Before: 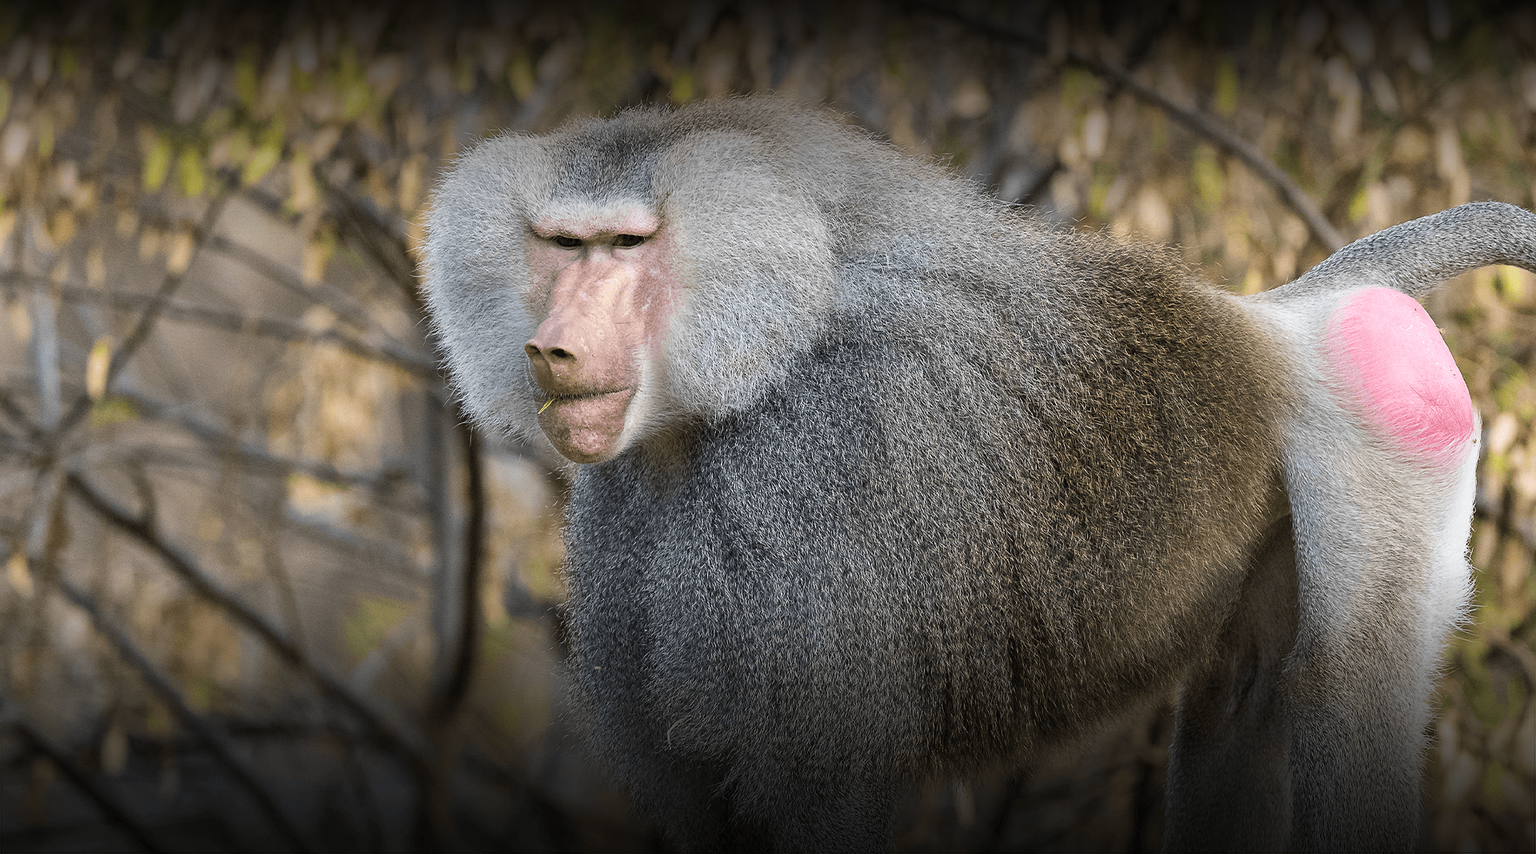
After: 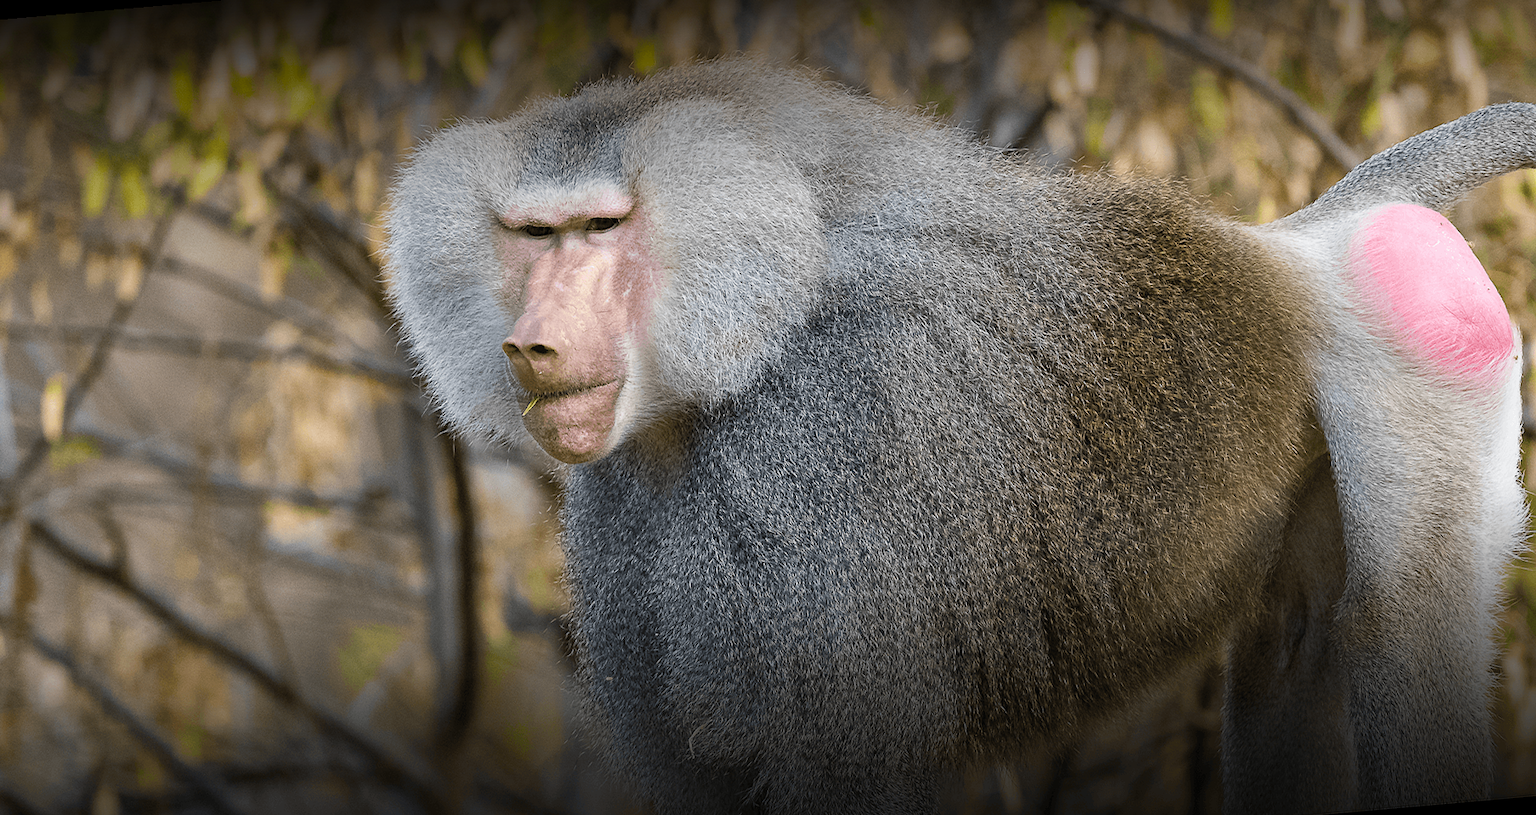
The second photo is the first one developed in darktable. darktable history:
color balance rgb: perceptual saturation grading › global saturation 20%, perceptual saturation grading › highlights -25%, perceptual saturation grading › shadows 25%
rotate and perspective: rotation -5°, crop left 0.05, crop right 0.952, crop top 0.11, crop bottom 0.89
